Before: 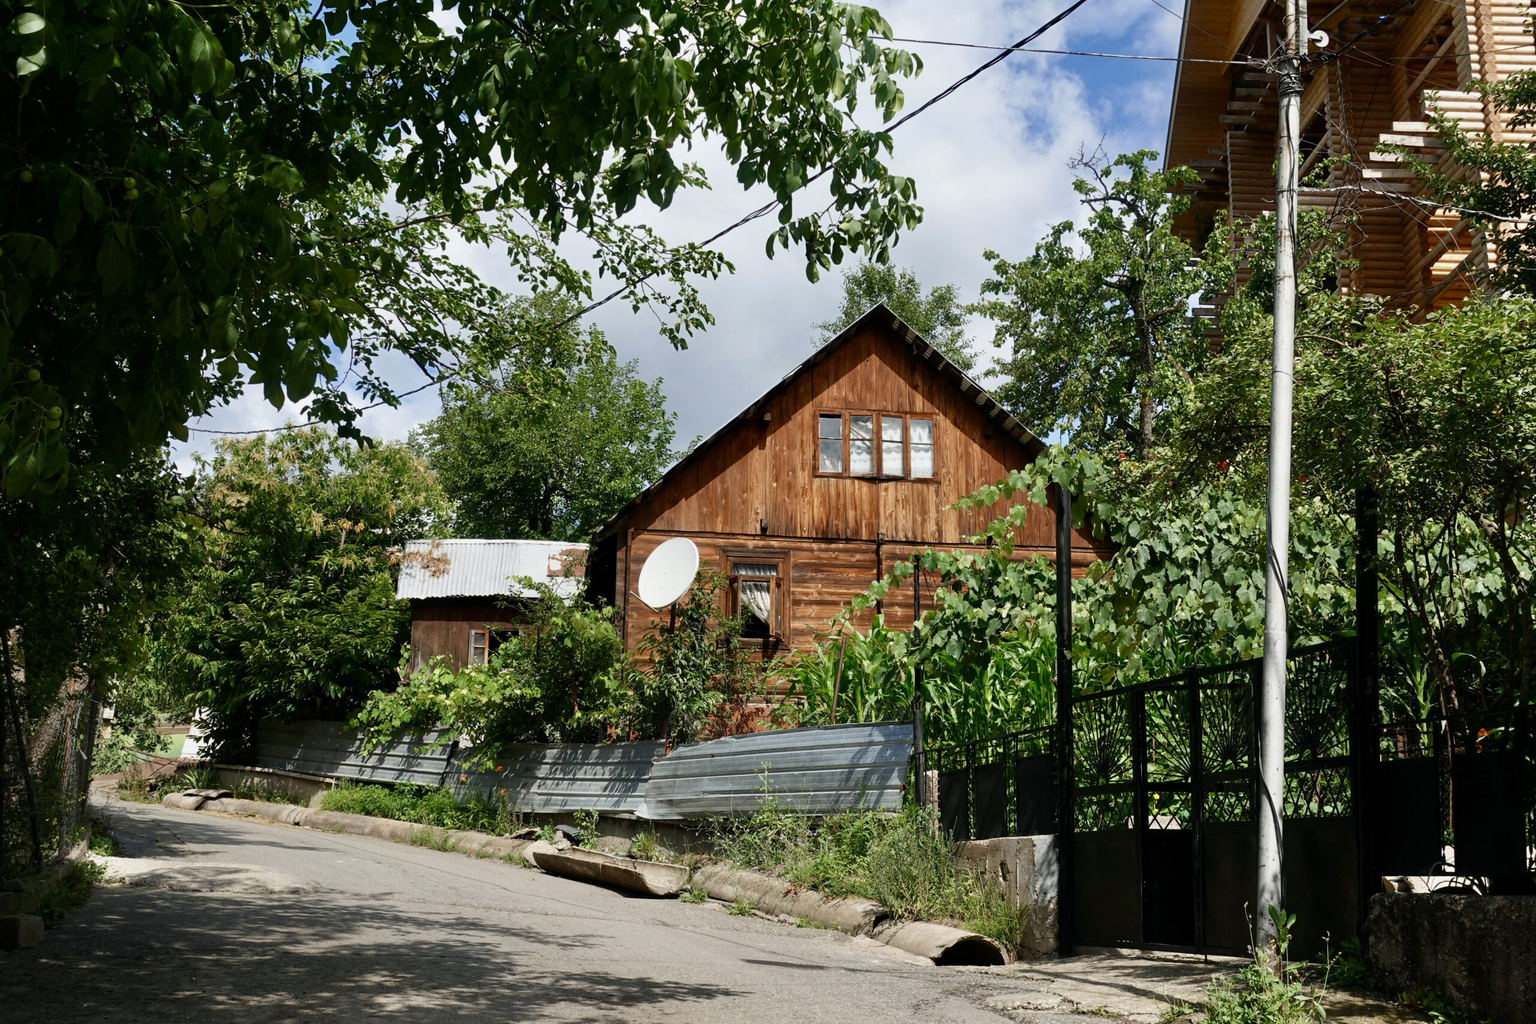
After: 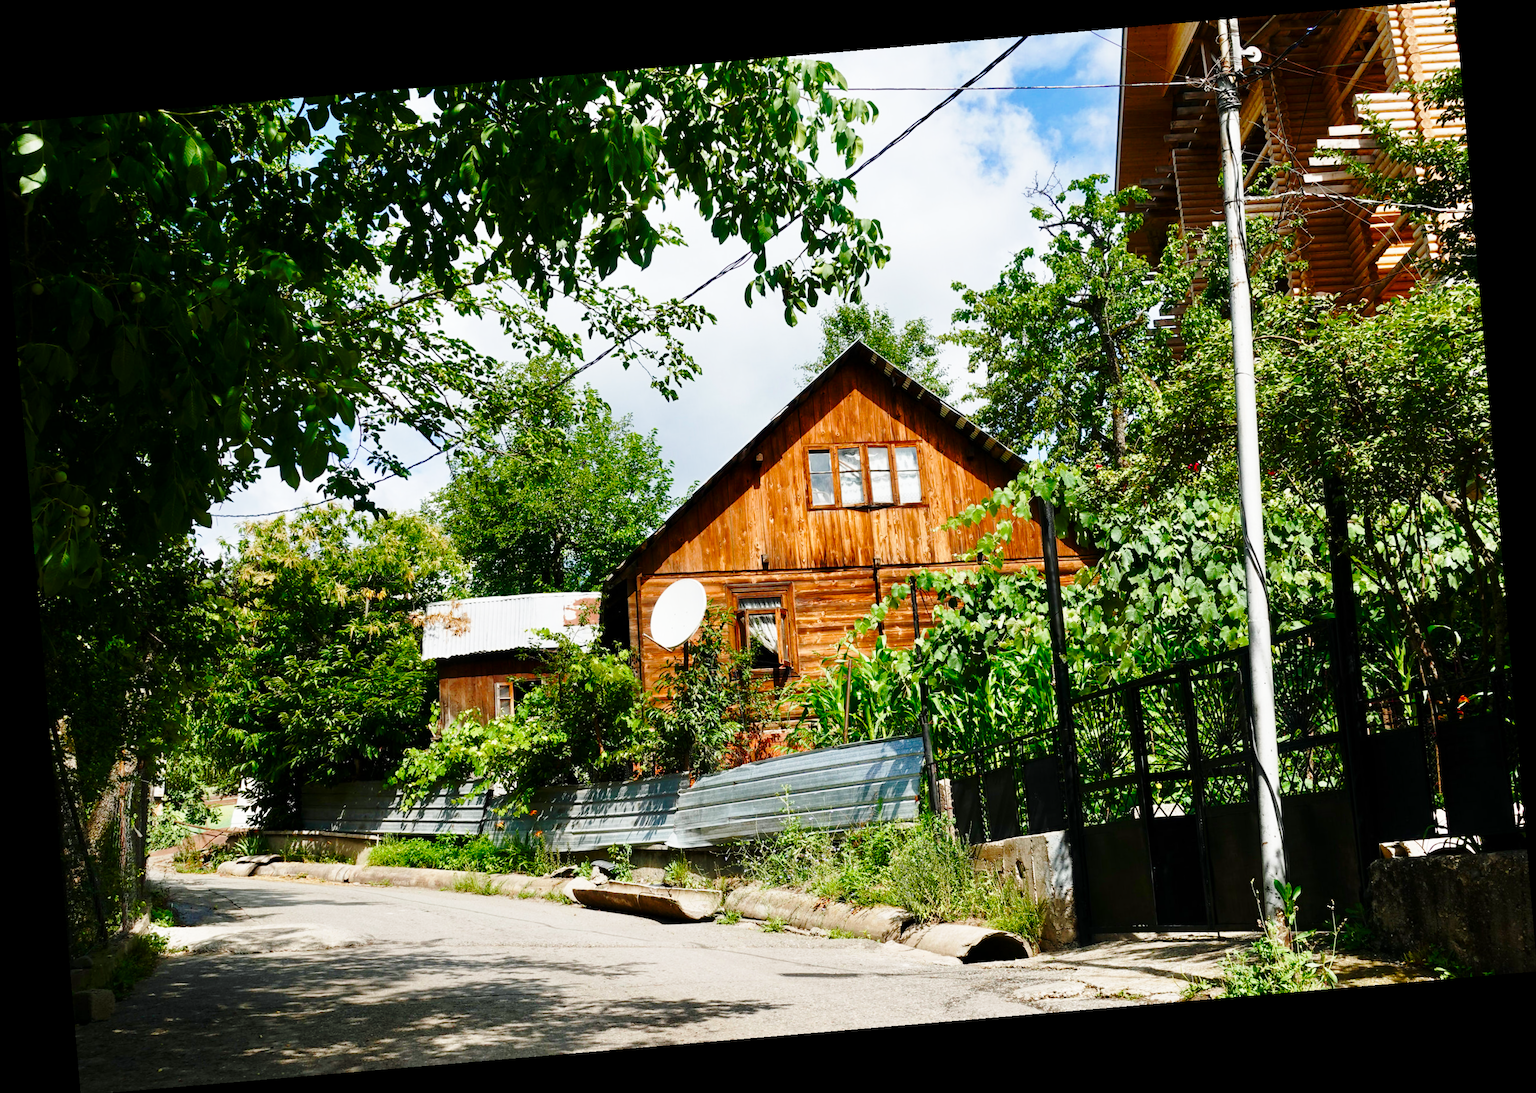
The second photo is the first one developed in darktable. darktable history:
base curve: curves: ch0 [(0, 0) (0.028, 0.03) (0.121, 0.232) (0.46, 0.748) (0.859, 0.968) (1, 1)], preserve colors none
crop and rotate: left 0.126%
color balance rgb: perceptual saturation grading › global saturation 20%, perceptual saturation grading › highlights -25%, perceptual saturation grading › shadows 25%
rotate and perspective: rotation -4.86°, automatic cropping off
